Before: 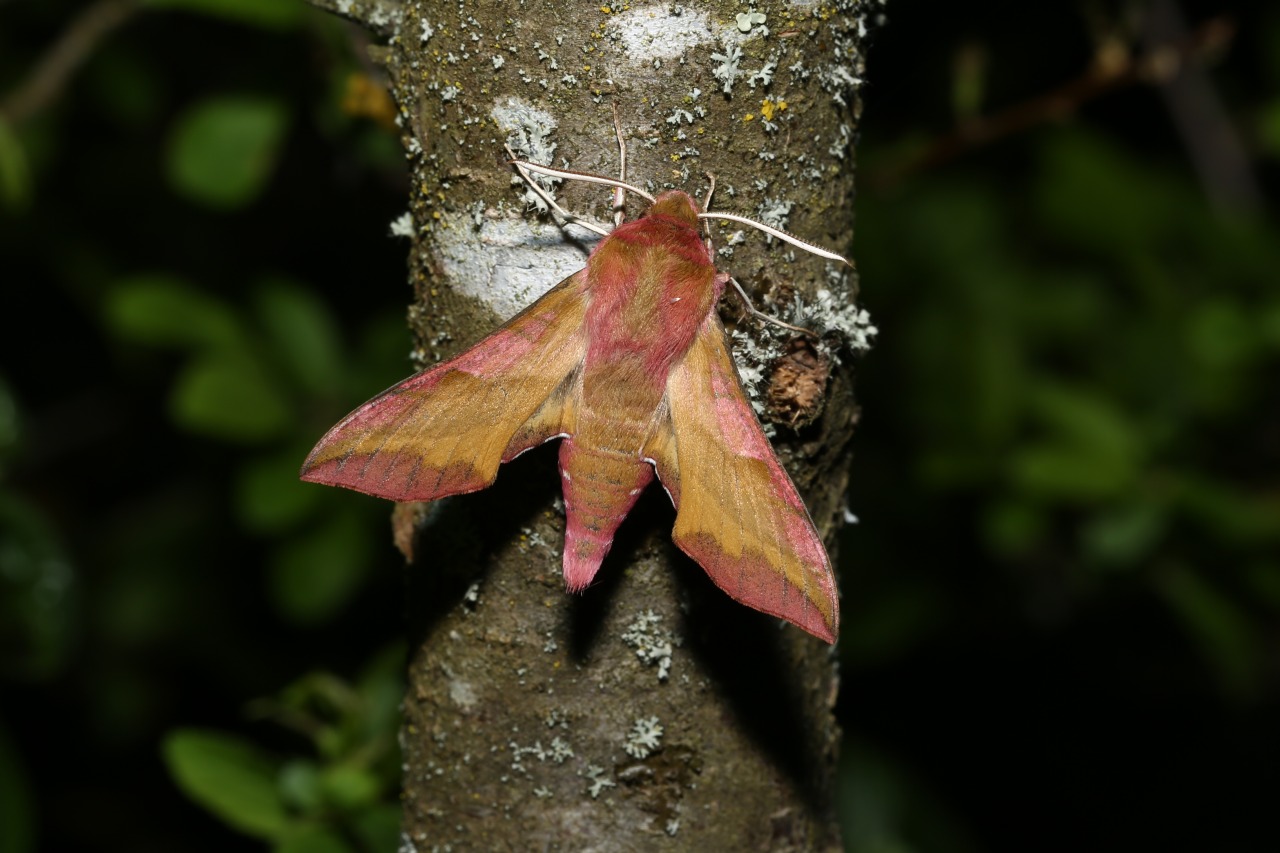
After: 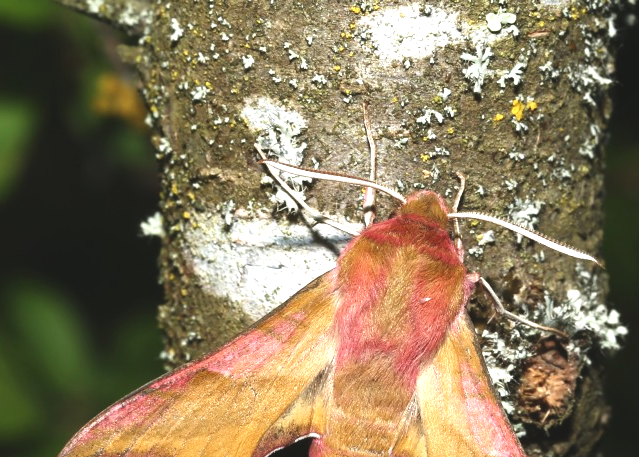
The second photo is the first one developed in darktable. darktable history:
crop: left 19.585%, right 30.432%, bottom 46.364%
exposure: black level correction -0.005, exposure 1 EV, compensate highlight preservation false
tone equalizer: on, module defaults
